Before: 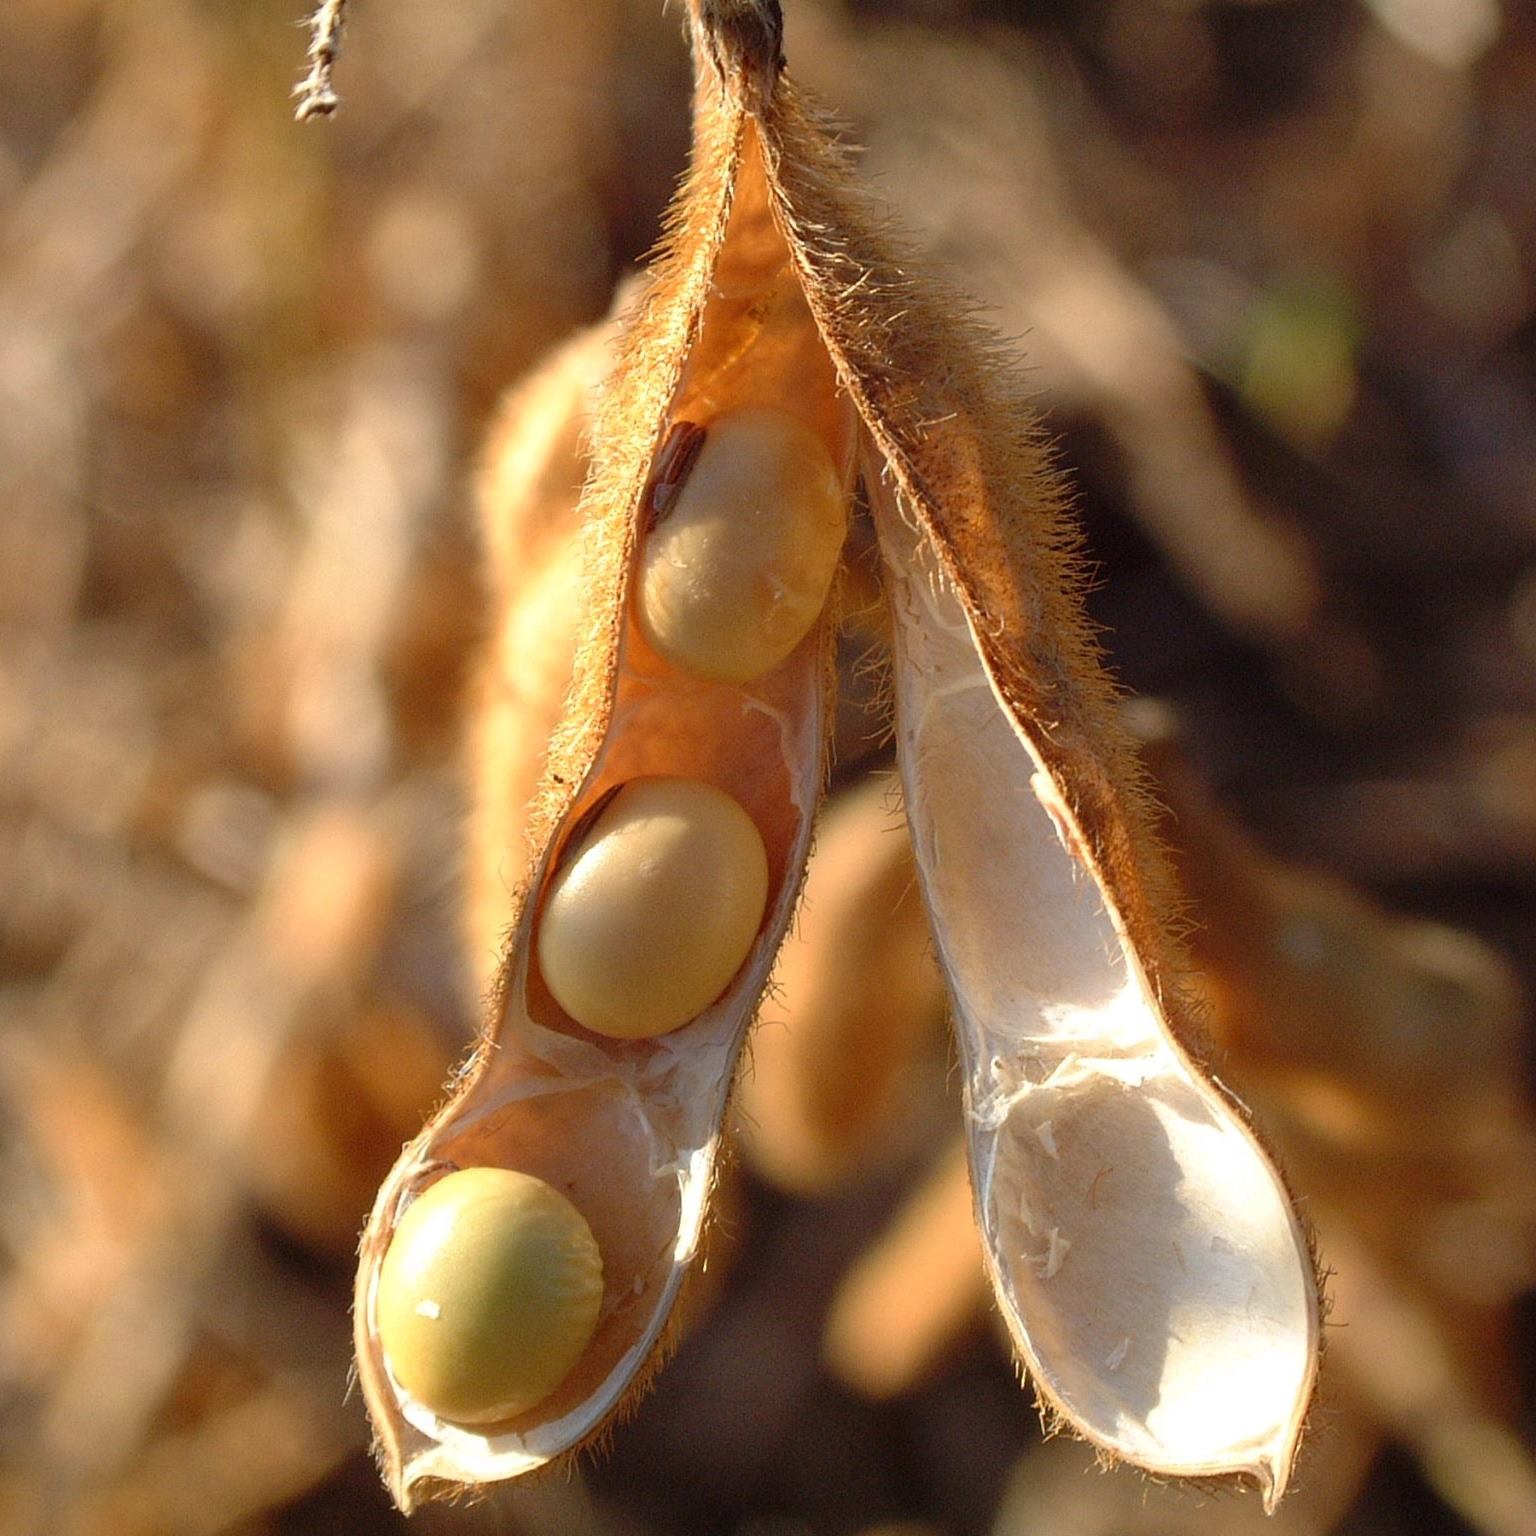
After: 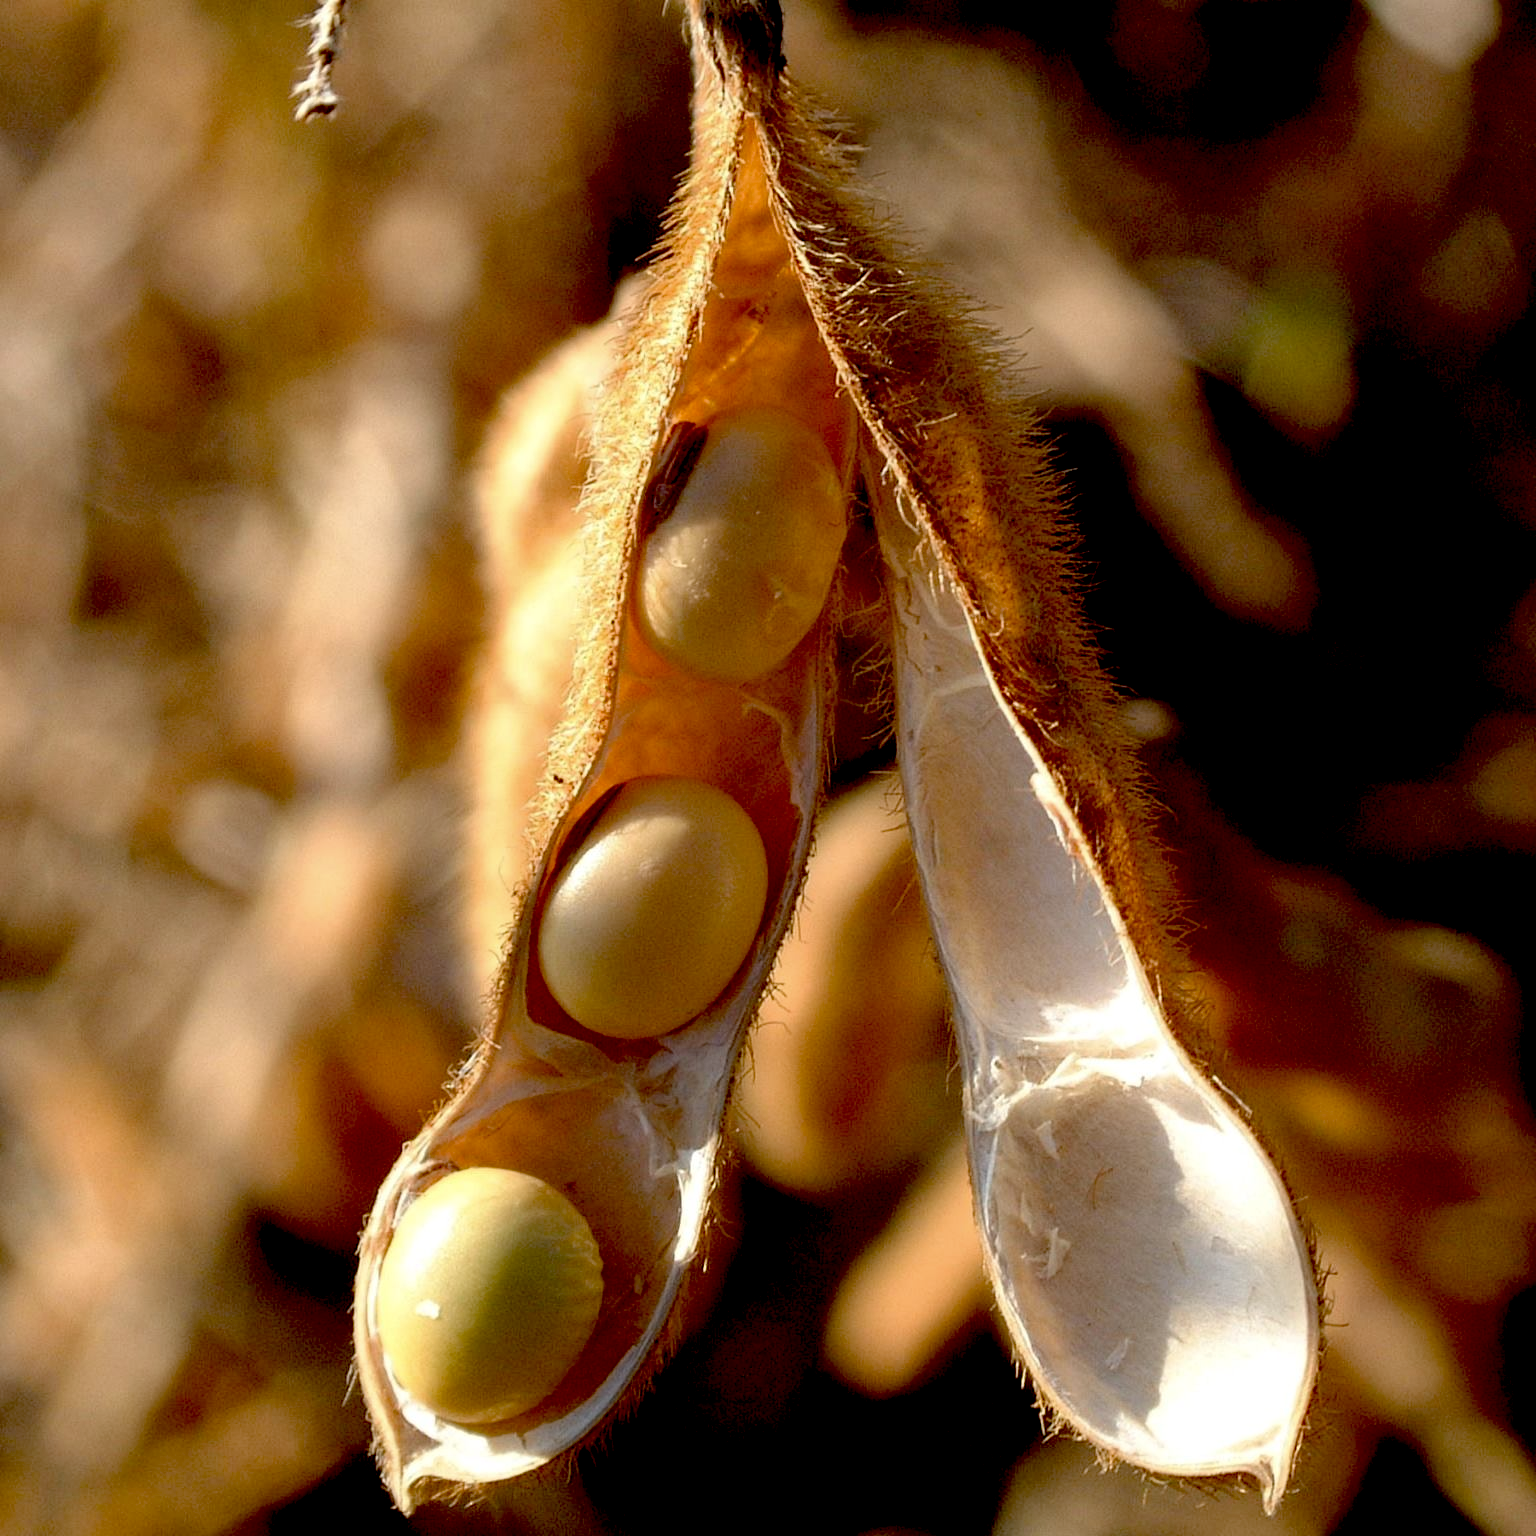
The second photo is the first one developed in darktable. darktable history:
exposure: black level correction 0.048, exposure 0.013 EV, compensate highlight preservation false
color correction: highlights b* -0.003, saturation 0.822
